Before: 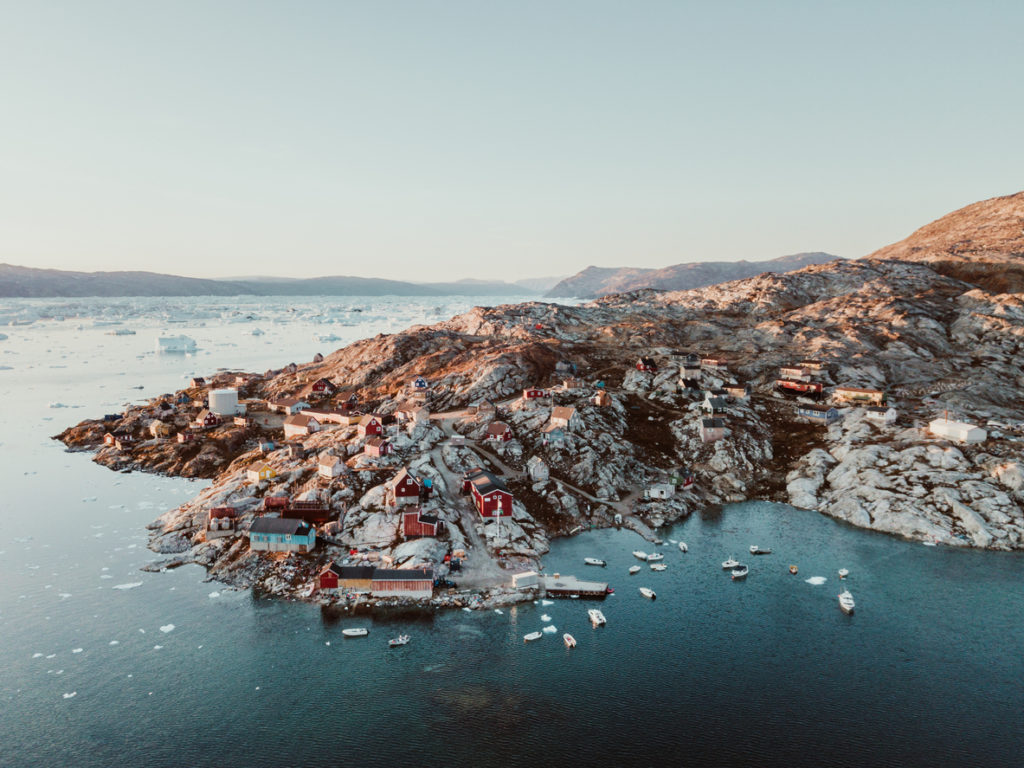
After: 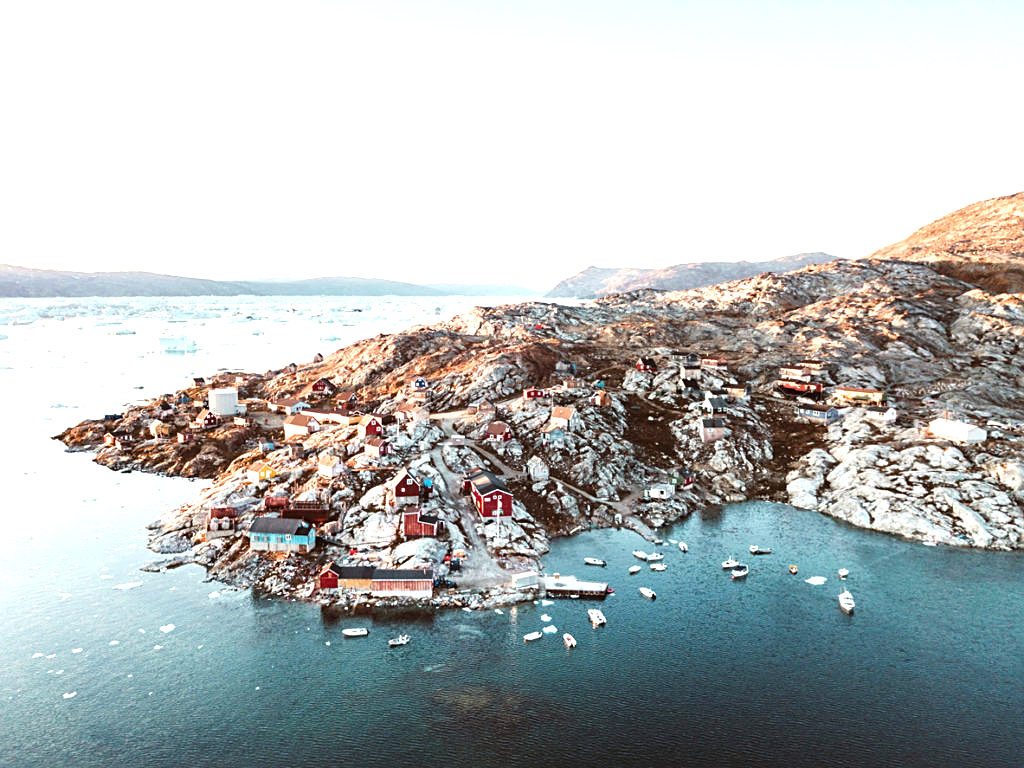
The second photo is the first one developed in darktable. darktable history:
exposure: black level correction 0, exposure 1.095 EV, compensate highlight preservation false
sharpen: on, module defaults
